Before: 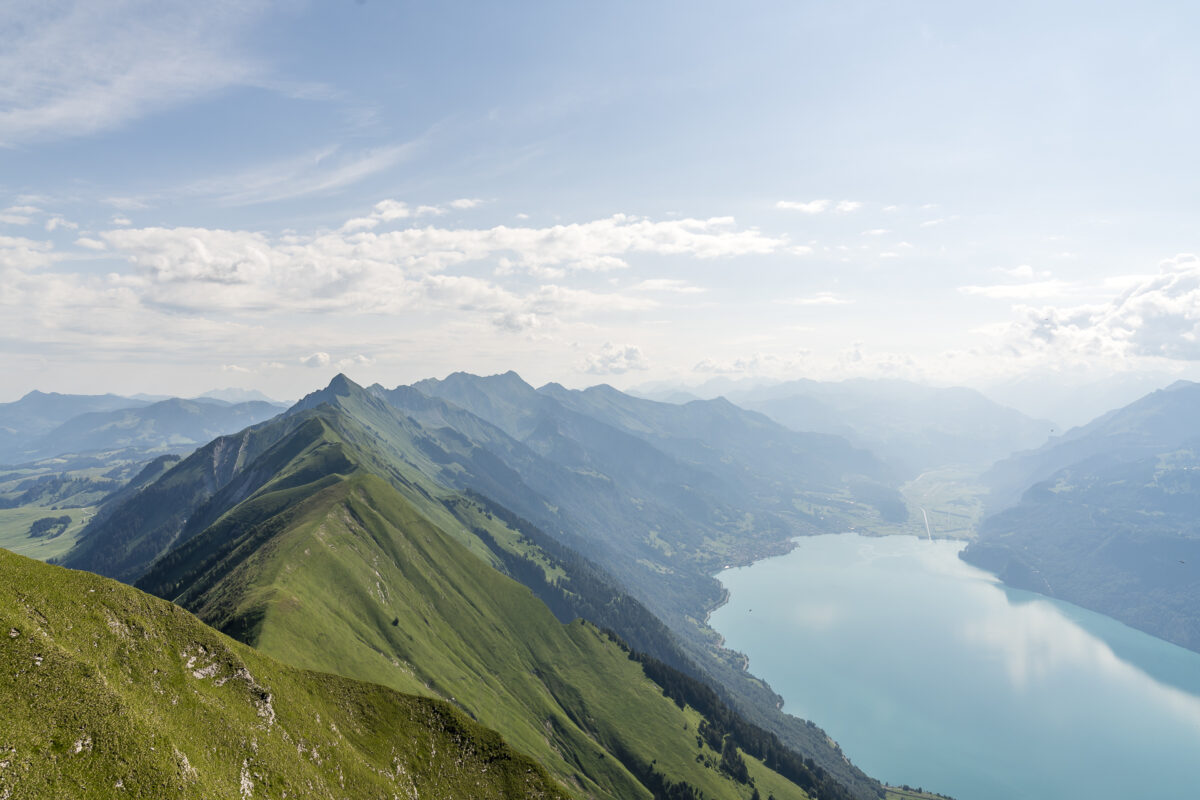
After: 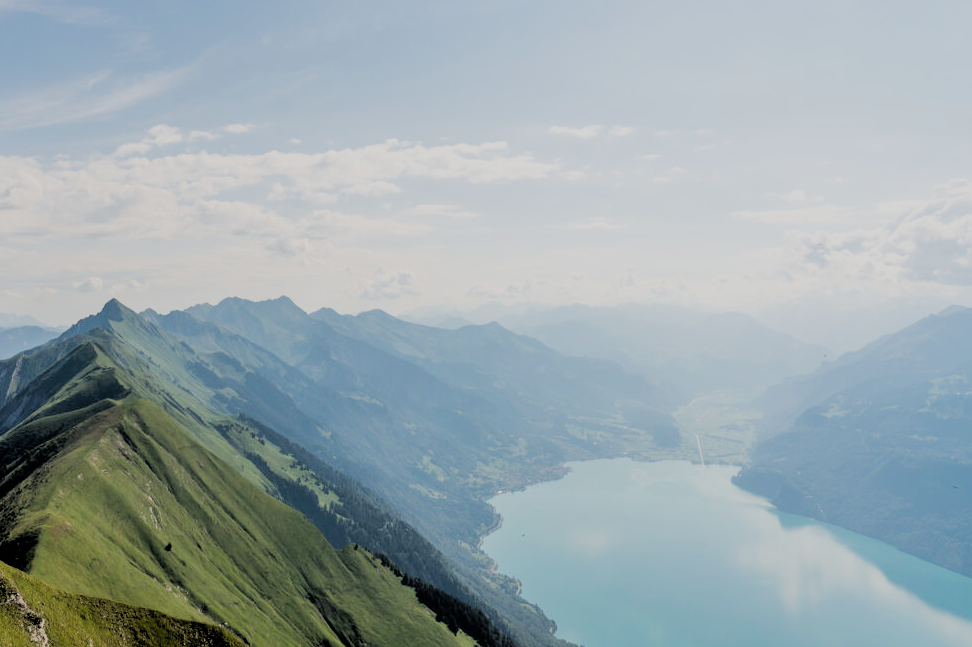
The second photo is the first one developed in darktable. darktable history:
filmic rgb: black relative exposure -2.81 EV, white relative exposure 4.56 EV, hardness 1.76, contrast 1.251
haze removal: strength -0.092, compatibility mode true, adaptive false
shadows and highlights: shadows 25.48, highlights -26.56
crop: left 18.973%, top 9.432%, right 0%, bottom 9.685%
